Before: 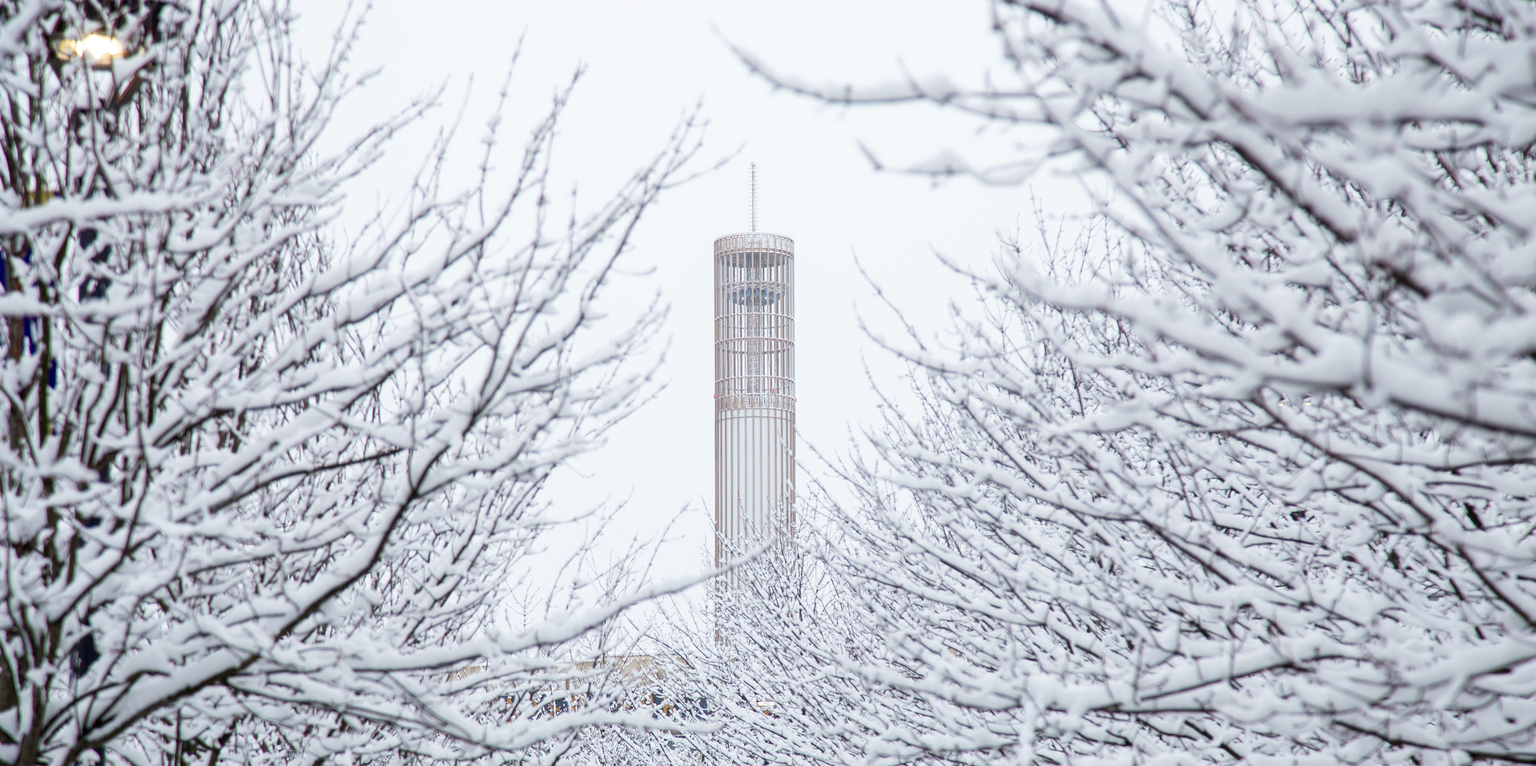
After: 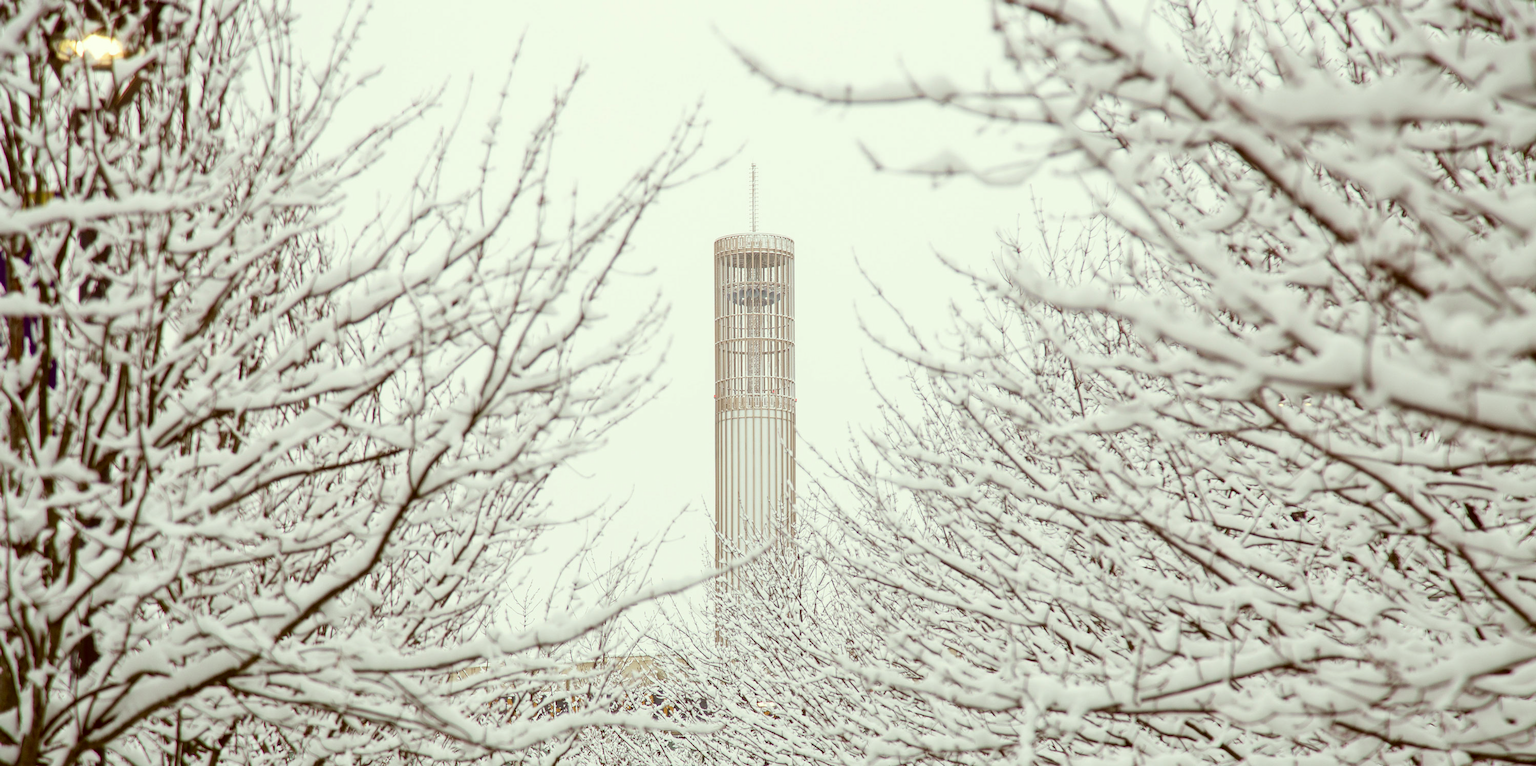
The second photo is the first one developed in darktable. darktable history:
color correction: highlights a* -5.37, highlights b* 9.8, shadows a* 9.71, shadows b* 24.81
